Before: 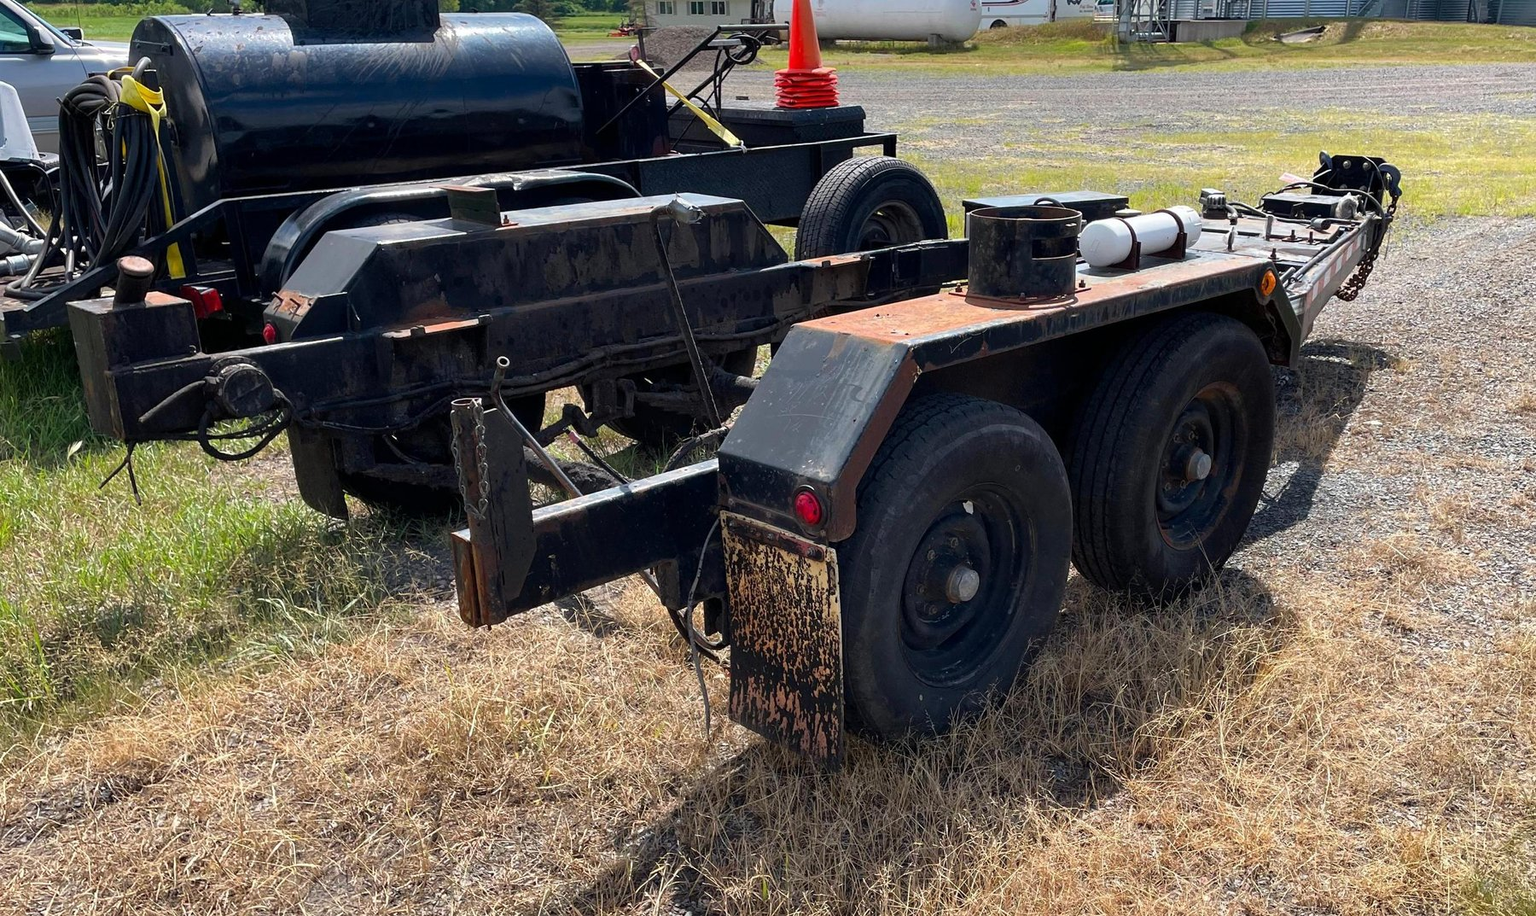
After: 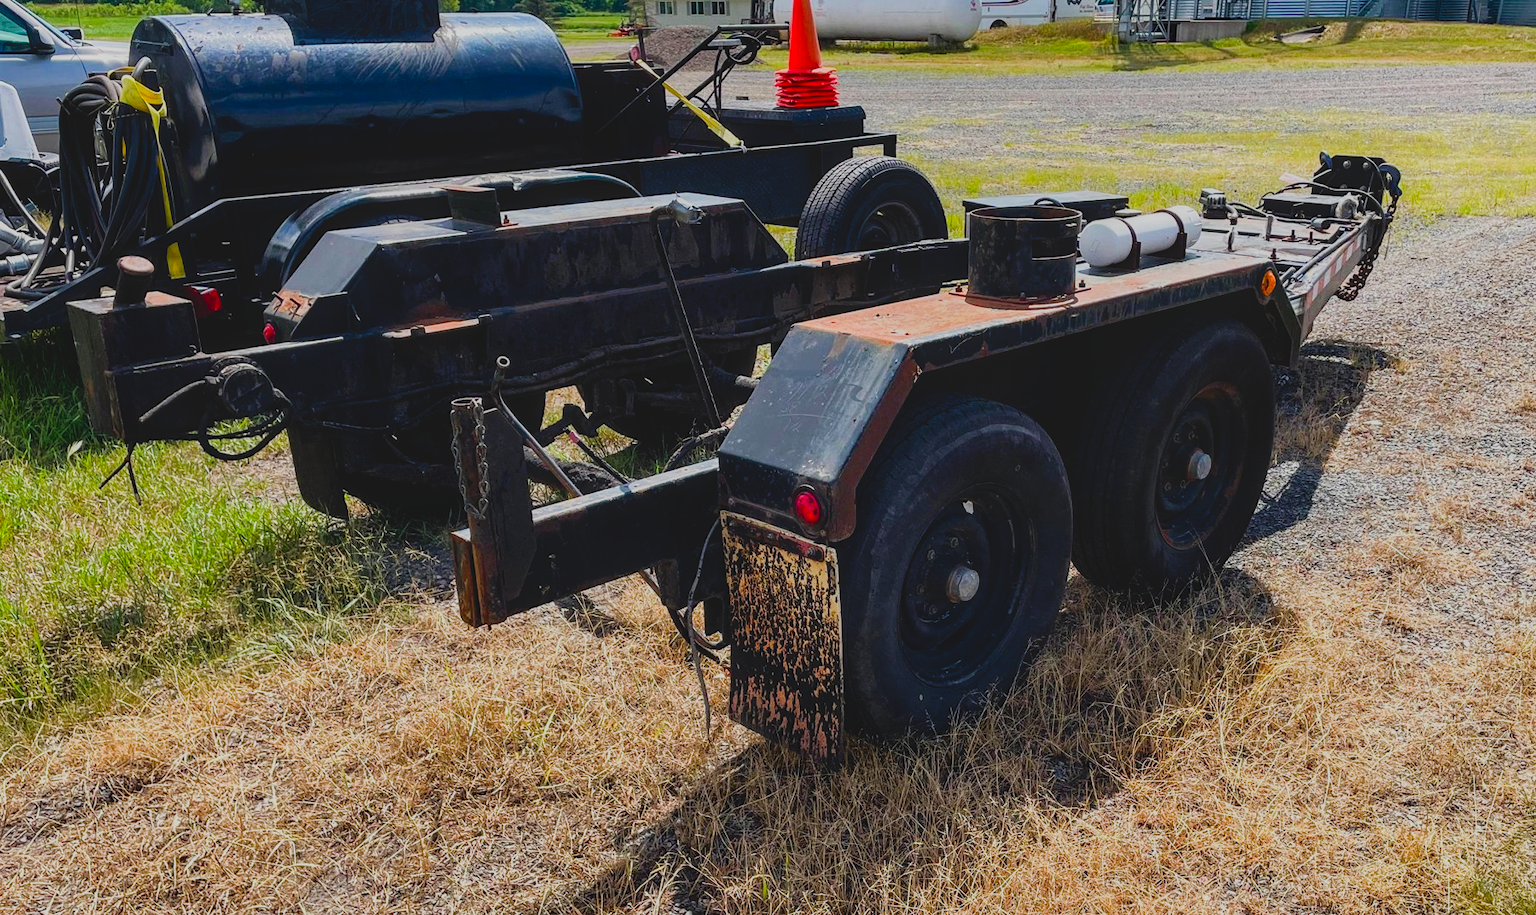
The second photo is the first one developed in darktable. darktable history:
bloom: size 16%, threshold 98%, strength 20%
sigmoid: contrast 1.54, target black 0
contrast brightness saturation: contrast -0.19, saturation 0.19
local contrast: on, module defaults
